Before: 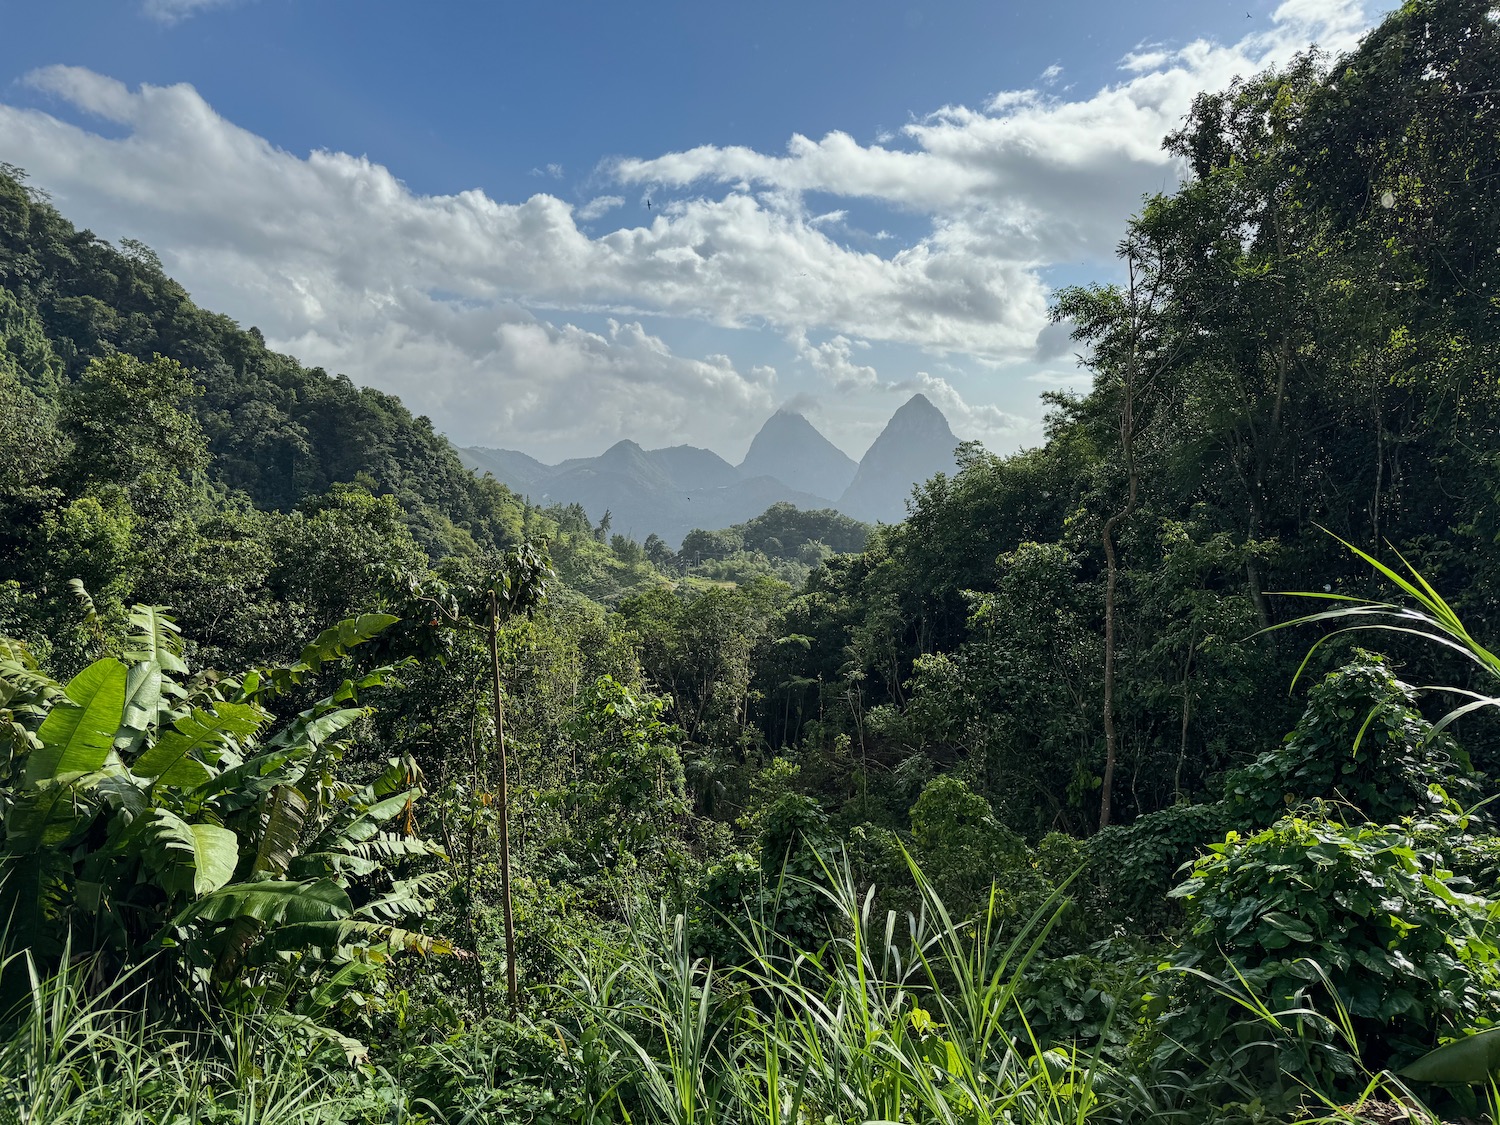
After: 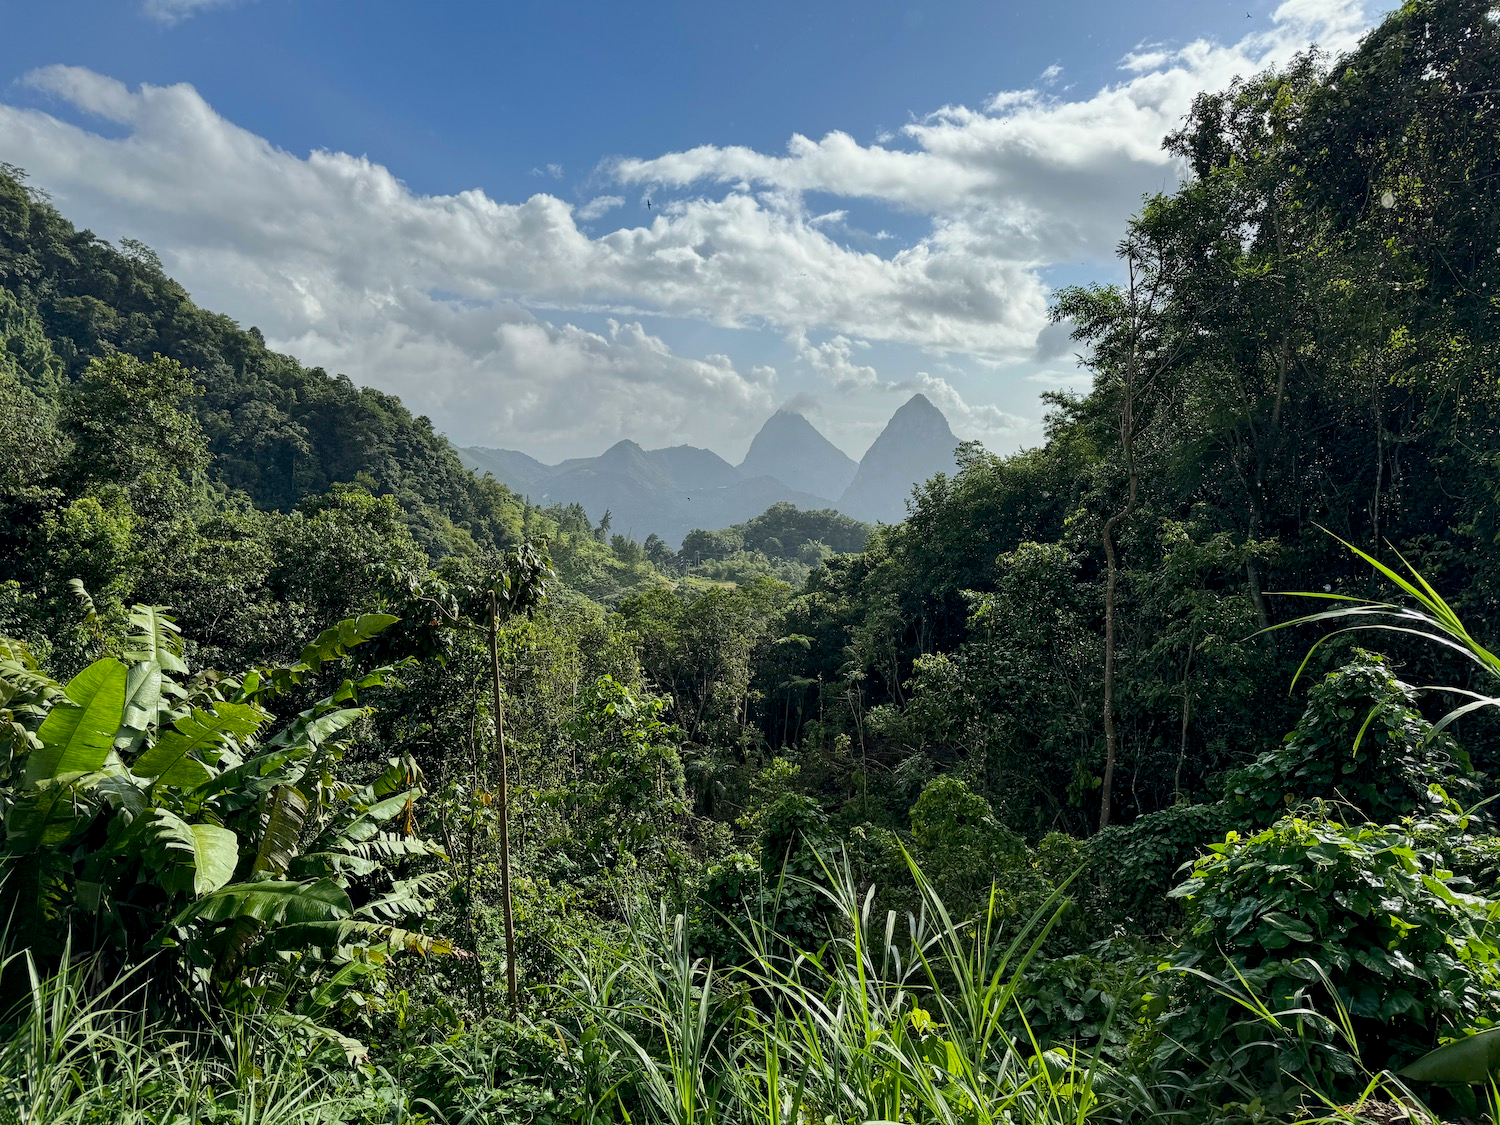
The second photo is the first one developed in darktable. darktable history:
color balance rgb: perceptual saturation grading › global saturation -2.36%, perceptual saturation grading › highlights -7.045%, perceptual saturation grading › mid-tones 8.713%, perceptual saturation grading › shadows 3.112%, global vibrance 20%
